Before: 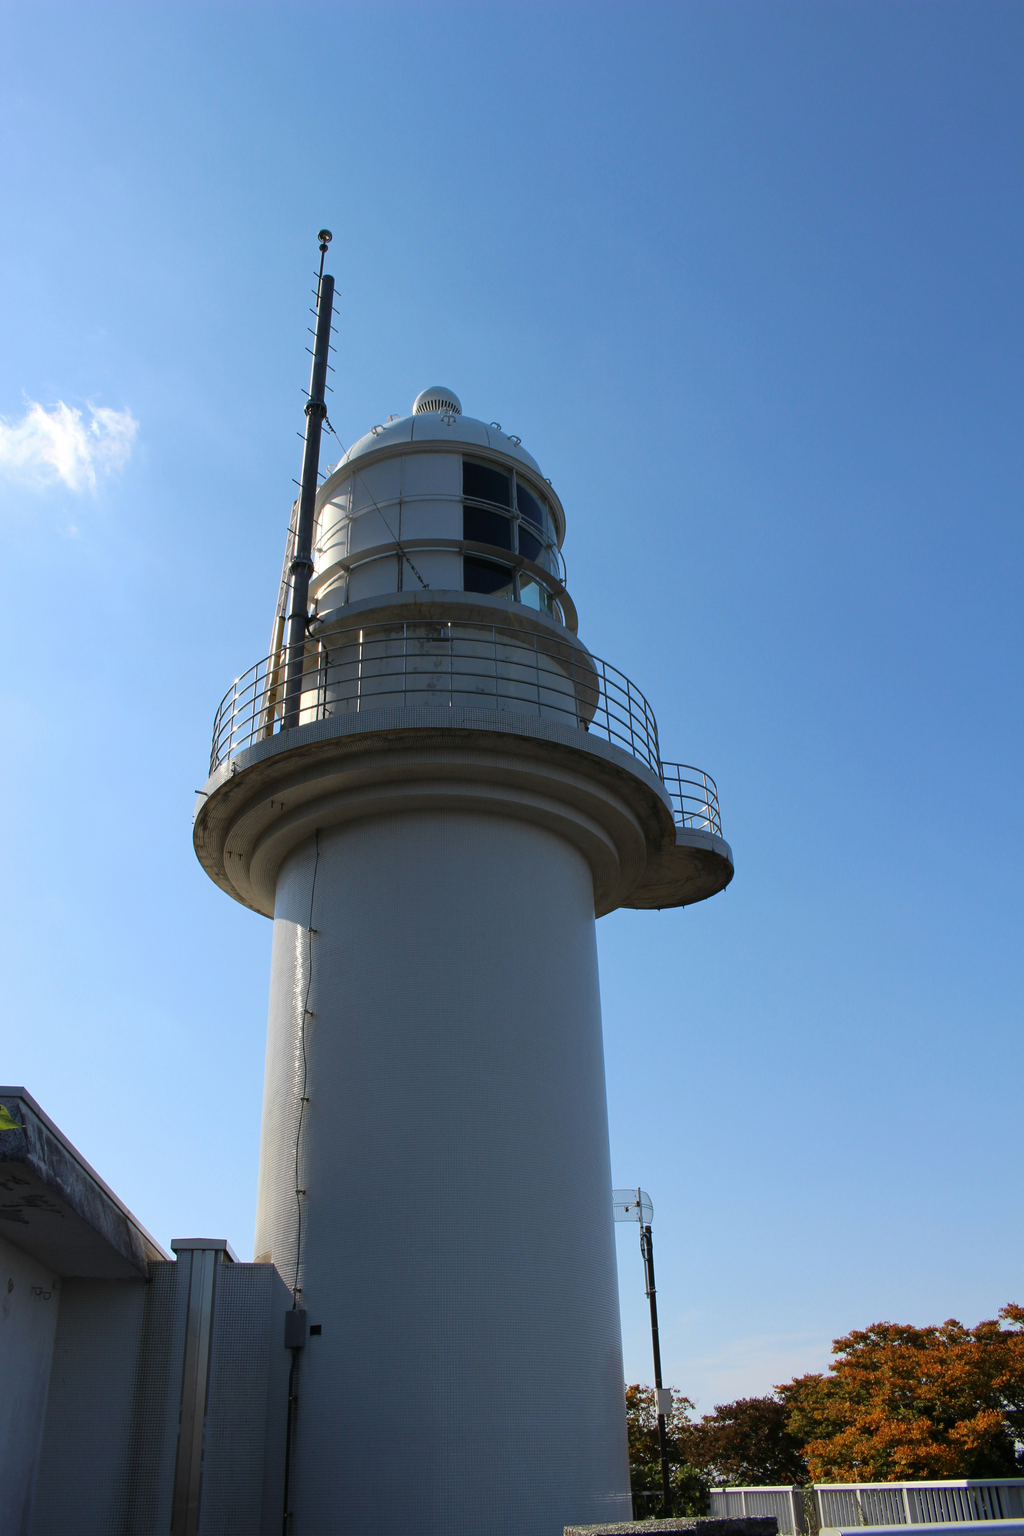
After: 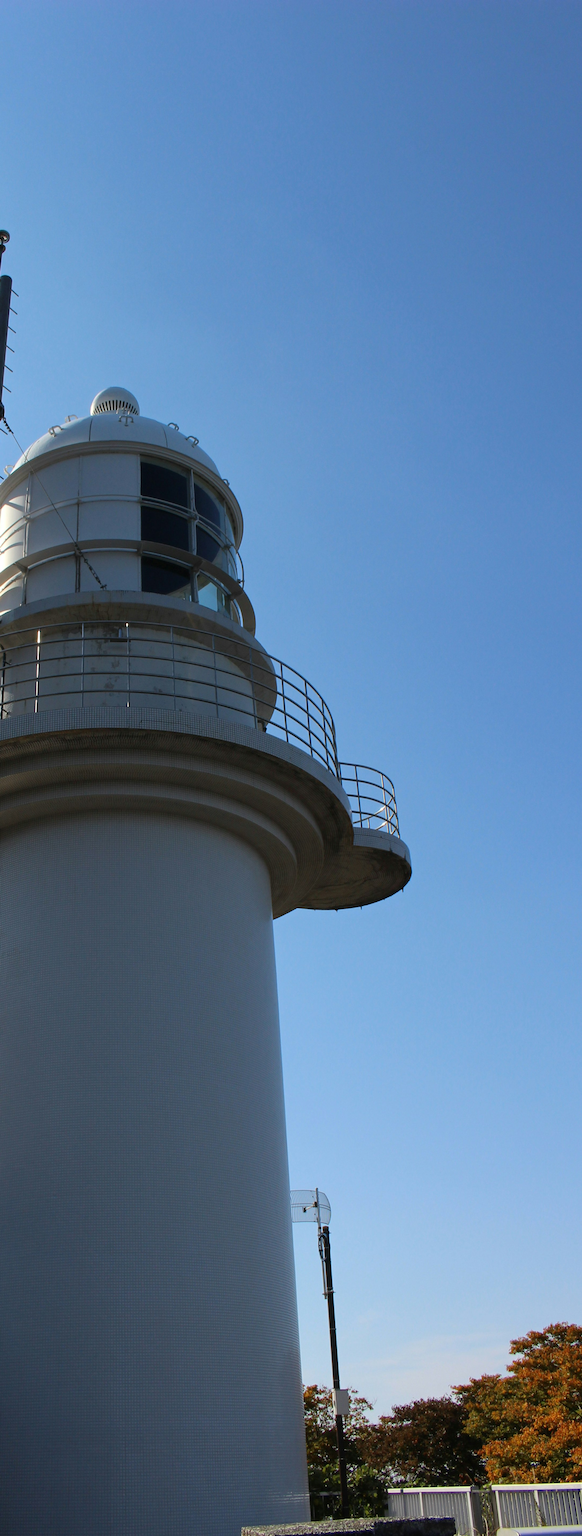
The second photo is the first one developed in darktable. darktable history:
crop: left 31.525%, top 0.01%, right 11.604%
